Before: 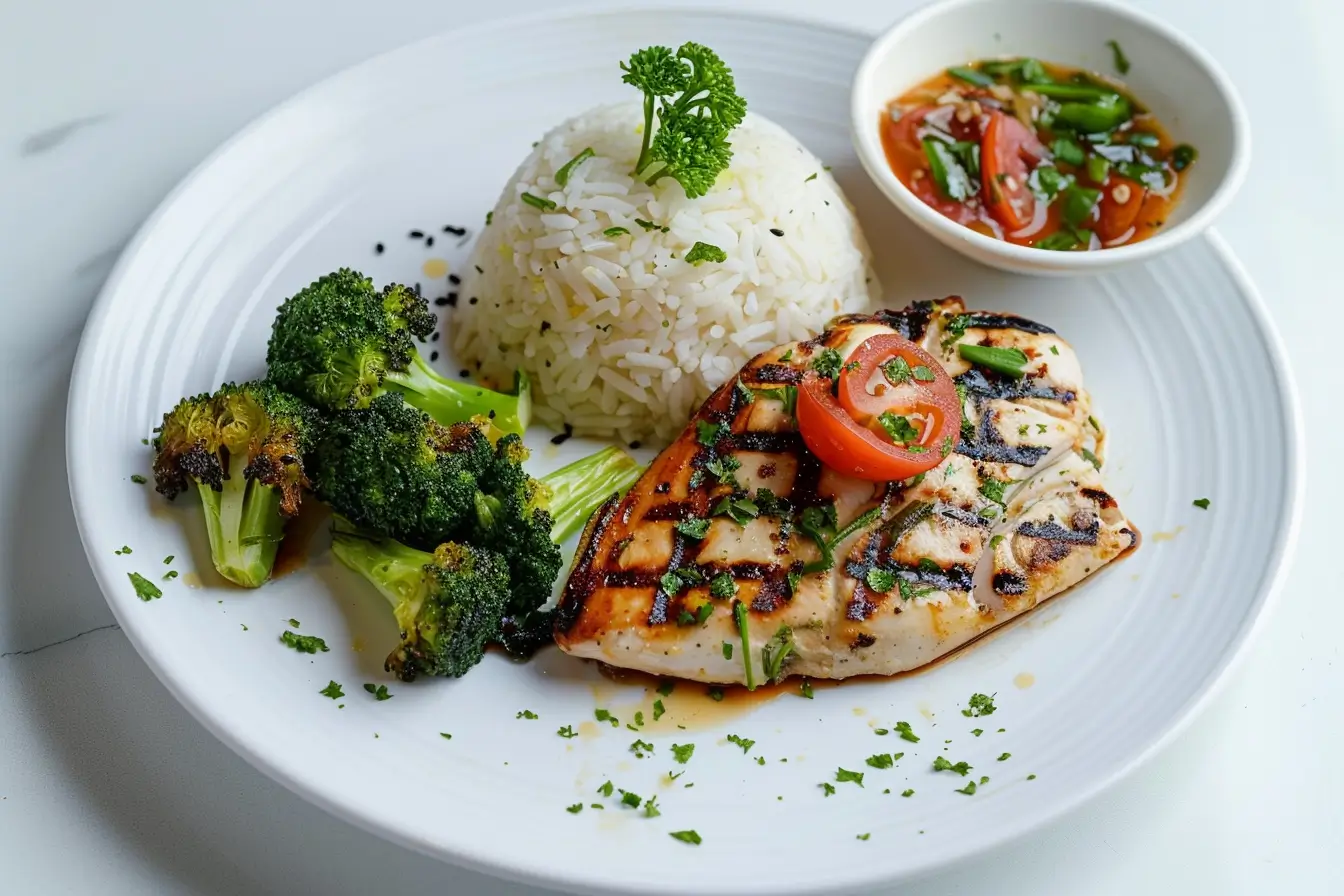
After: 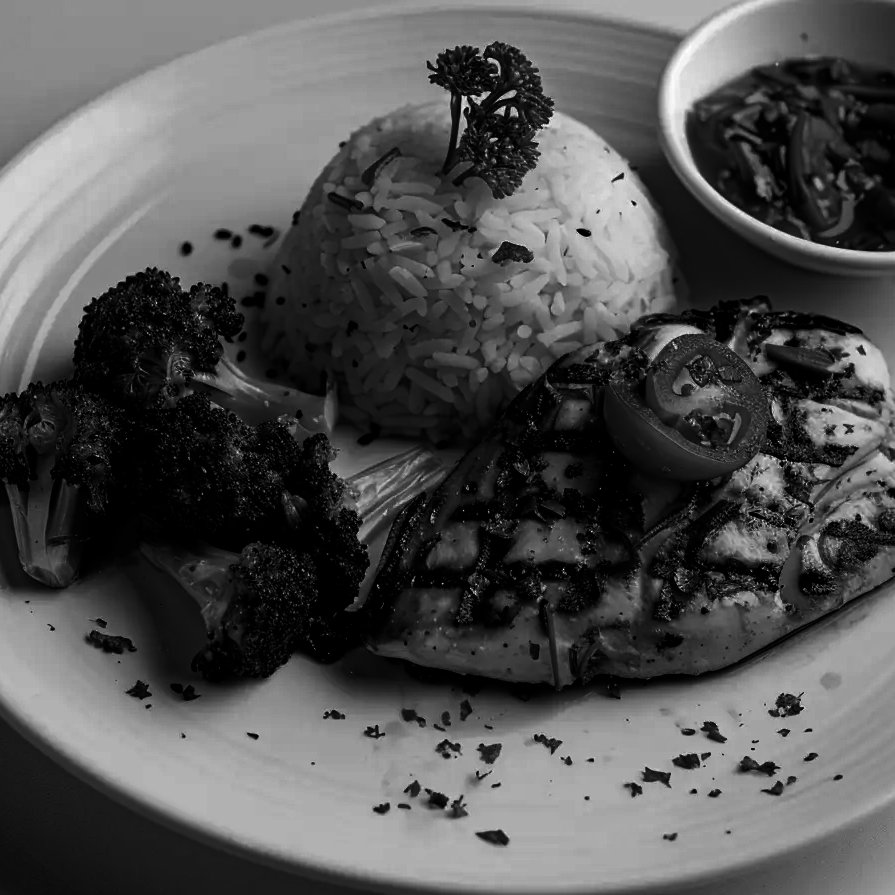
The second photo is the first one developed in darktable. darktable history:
crop and rotate: left 14.385%, right 18.948%
contrast brightness saturation: contrast 0.02, brightness -1, saturation -1
haze removal: strength 0.29, distance 0.25, compatibility mode true, adaptive false
